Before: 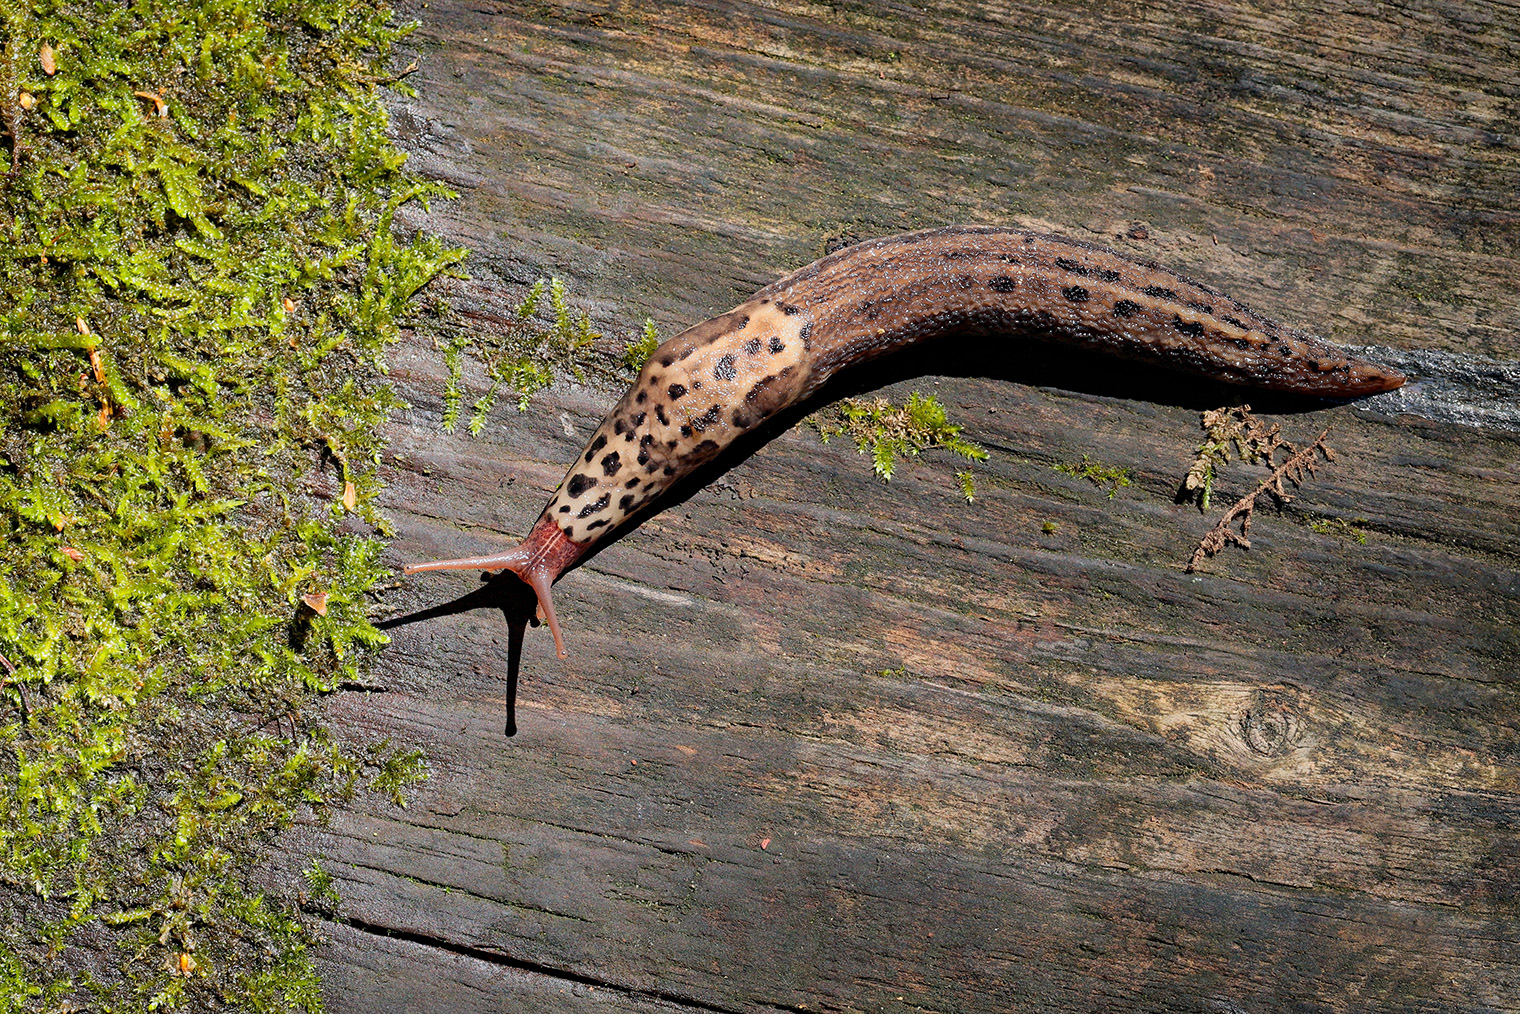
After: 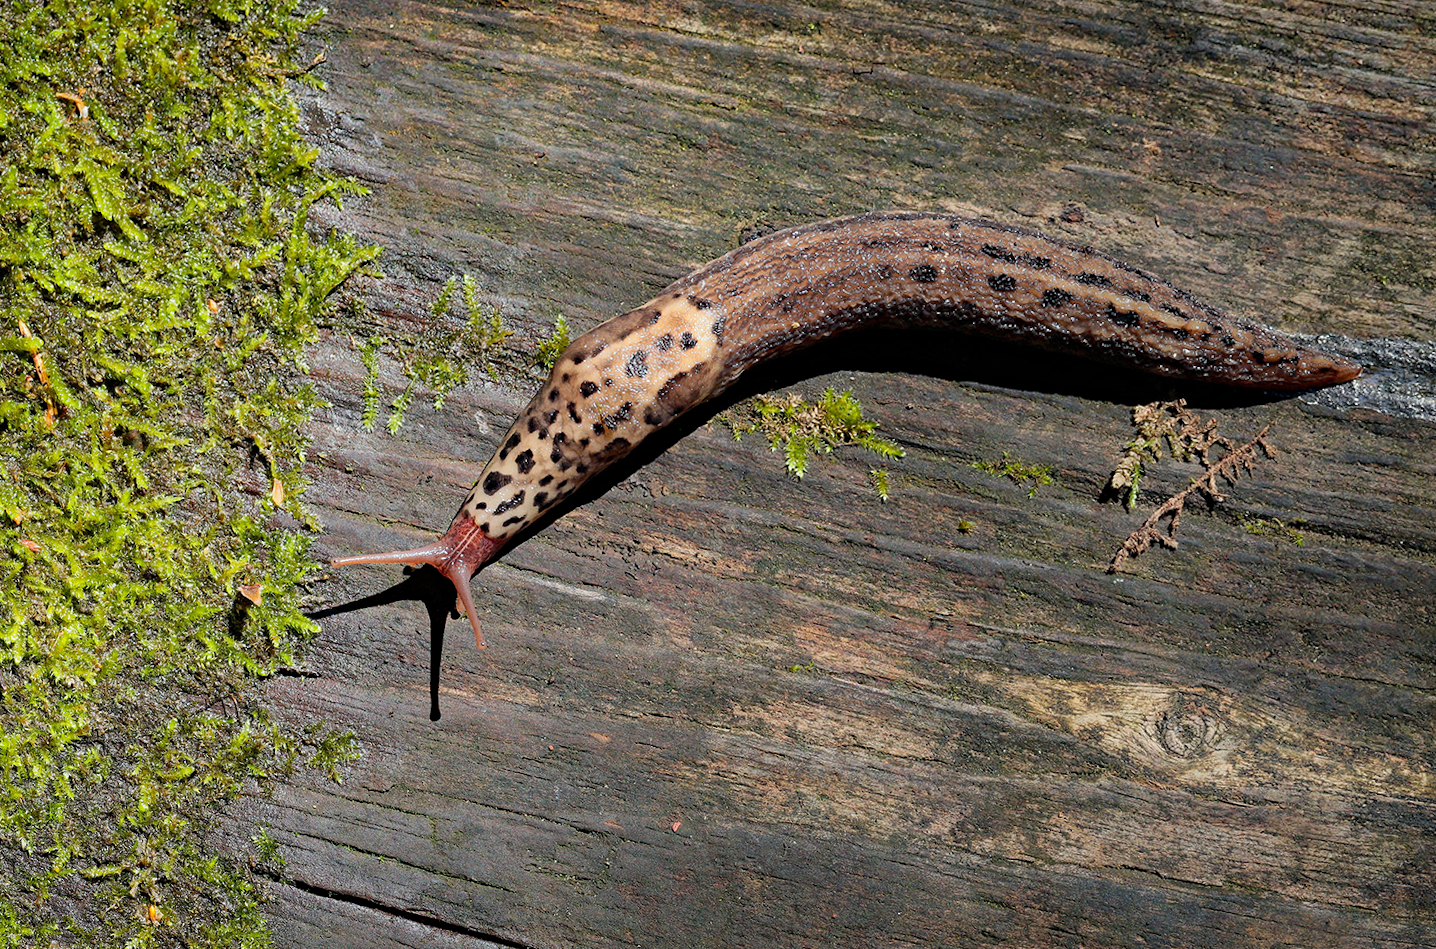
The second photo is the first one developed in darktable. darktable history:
white balance: red 0.978, blue 0.999
haze removal: compatibility mode true, adaptive false
rotate and perspective: rotation 0.062°, lens shift (vertical) 0.115, lens shift (horizontal) -0.133, crop left 0.047, crop right 0.94, crop top 0.061, crop bottom 0.94
